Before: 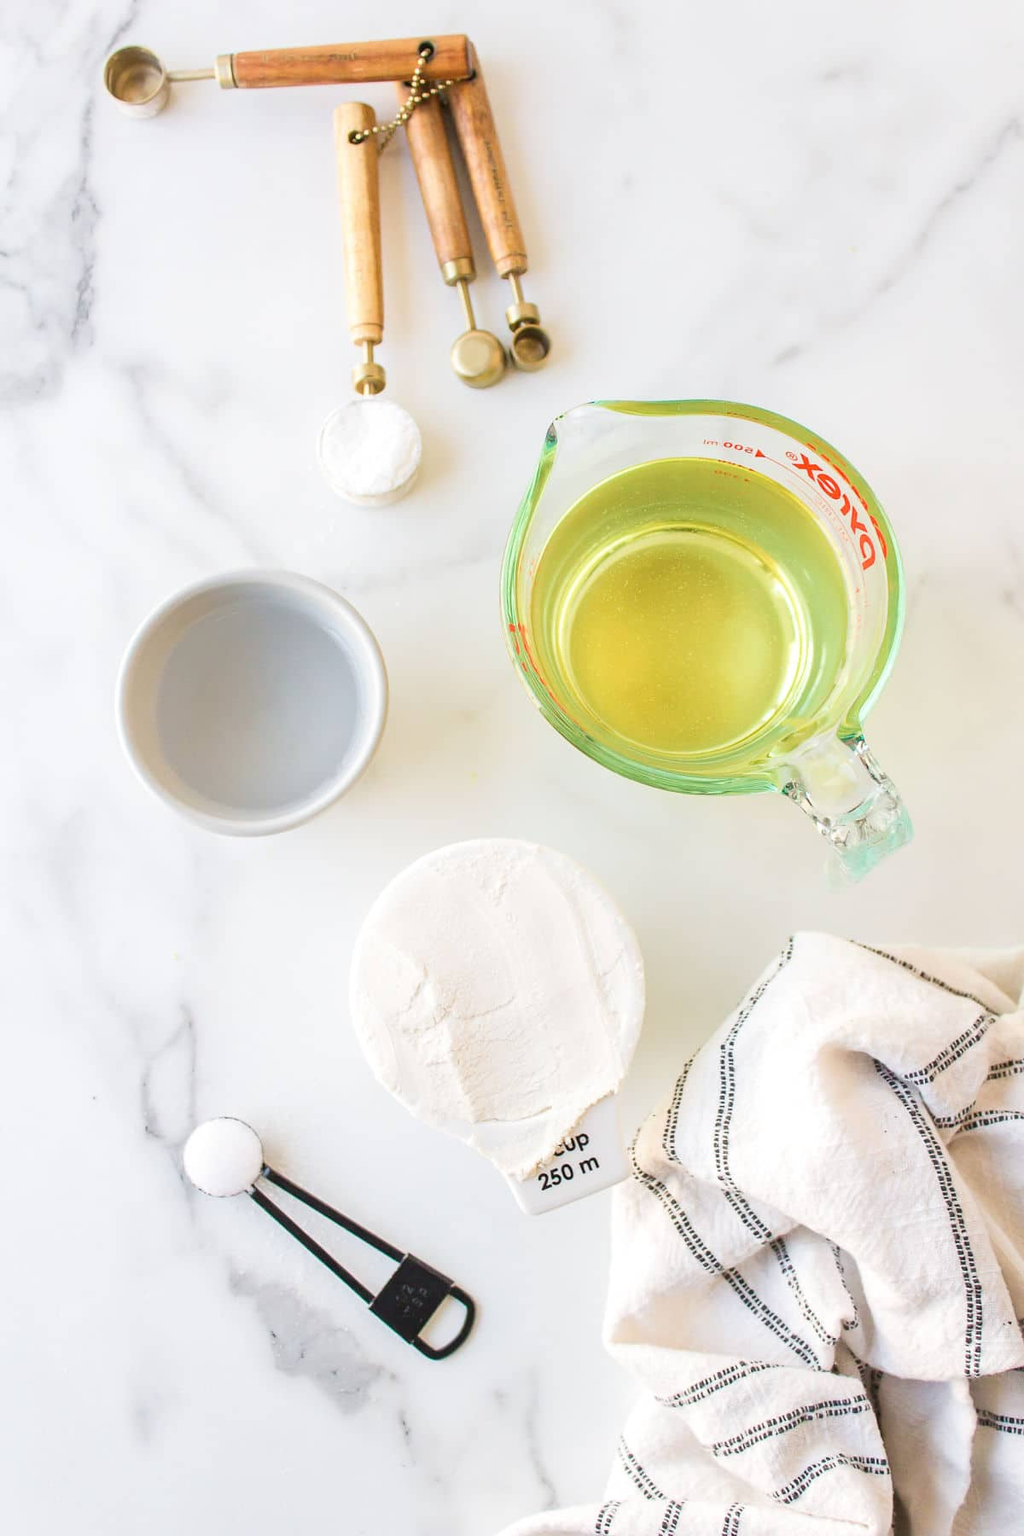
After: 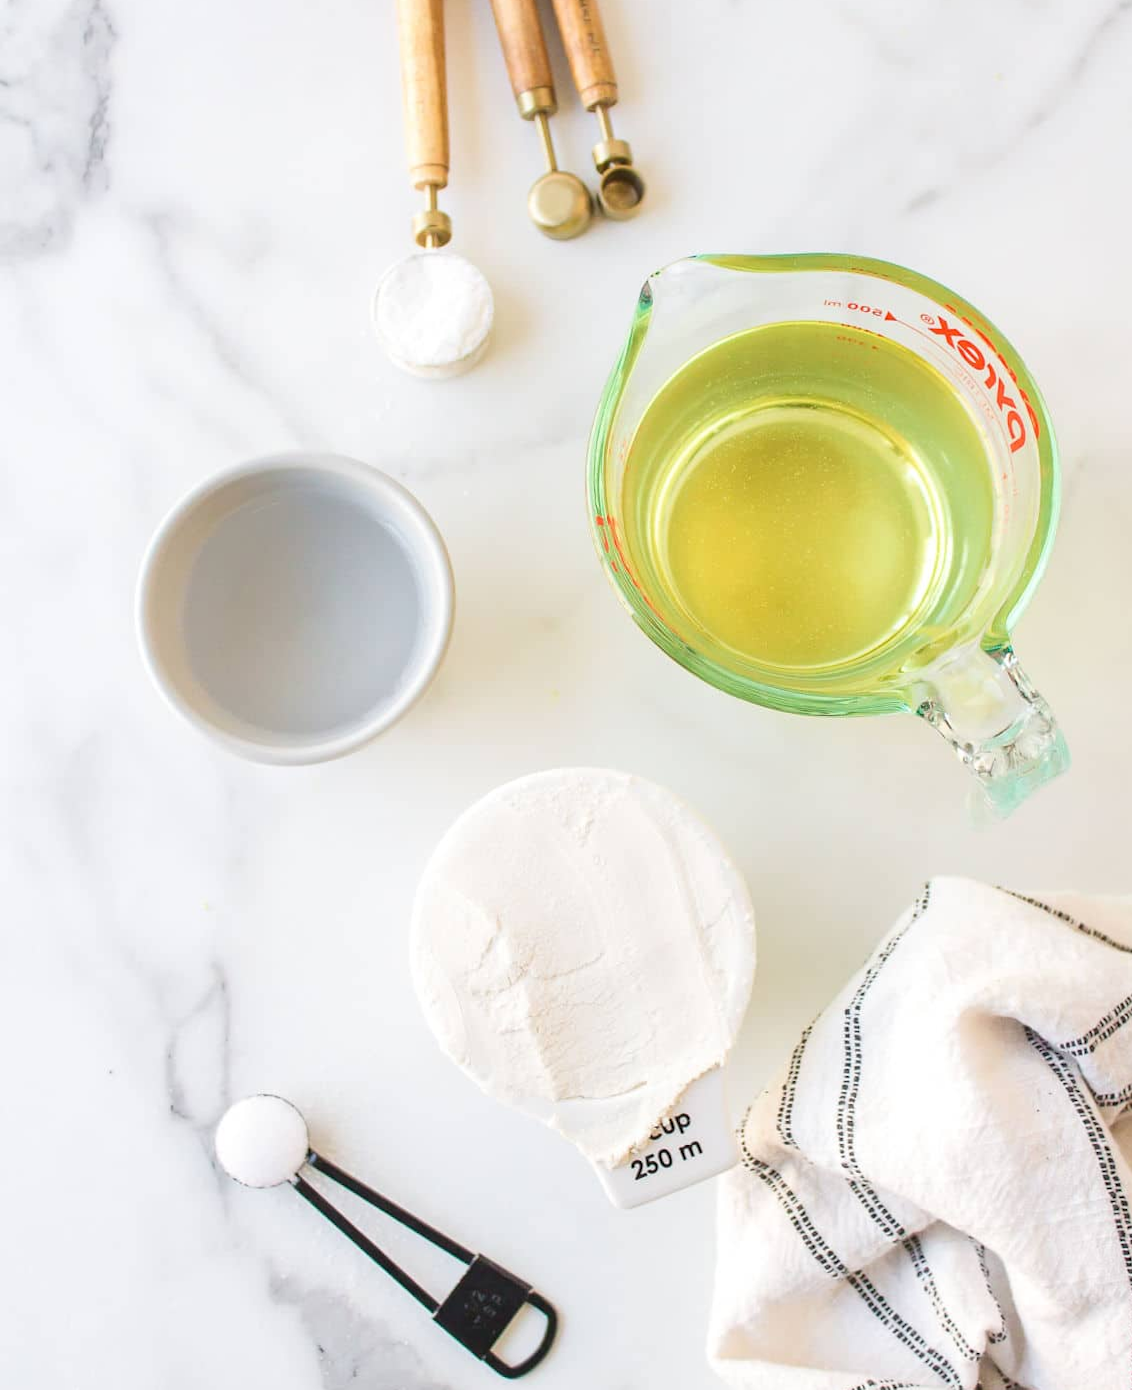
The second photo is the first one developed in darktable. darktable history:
crop and rotate: angle 0.046°, top 11.933%, right 5.504%, bottom 10.699%
